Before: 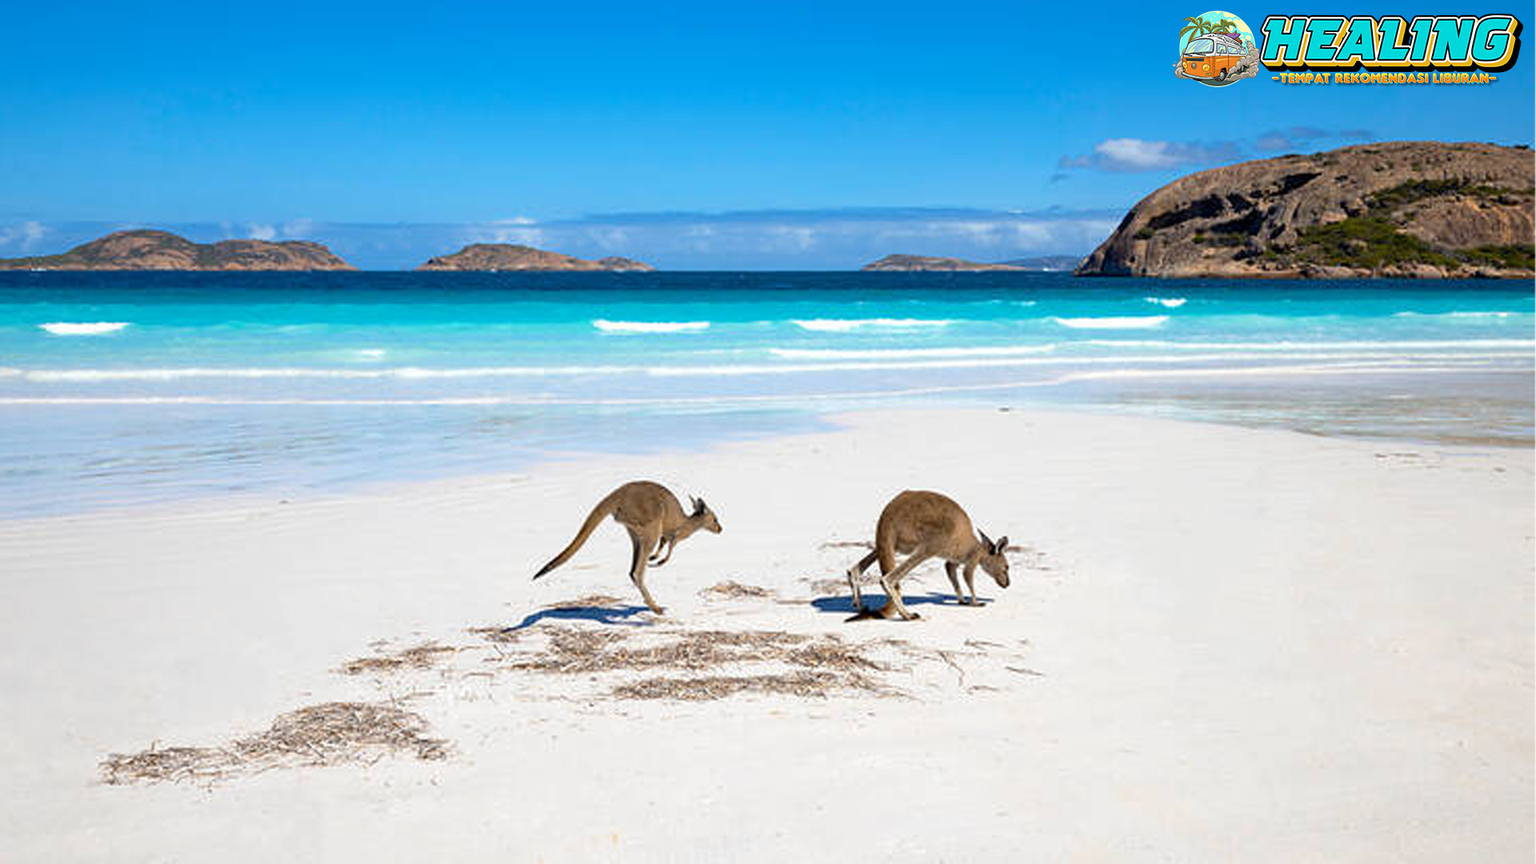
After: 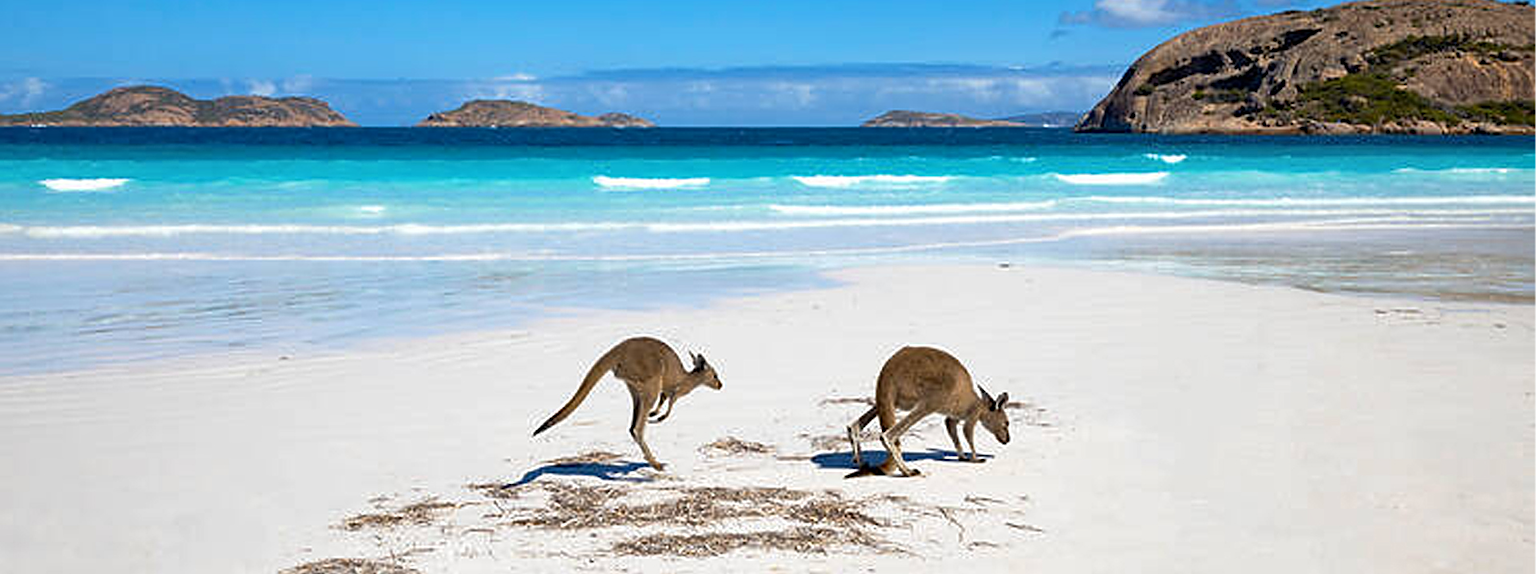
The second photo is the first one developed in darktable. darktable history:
crop: top 16.727%, bottom 16.727%
sharpen: on, module defaults
color contrast: green-magenta contrast 0.96
shadows and highlights: shadows 37.27, highlights -28.18, soften with gaussian
